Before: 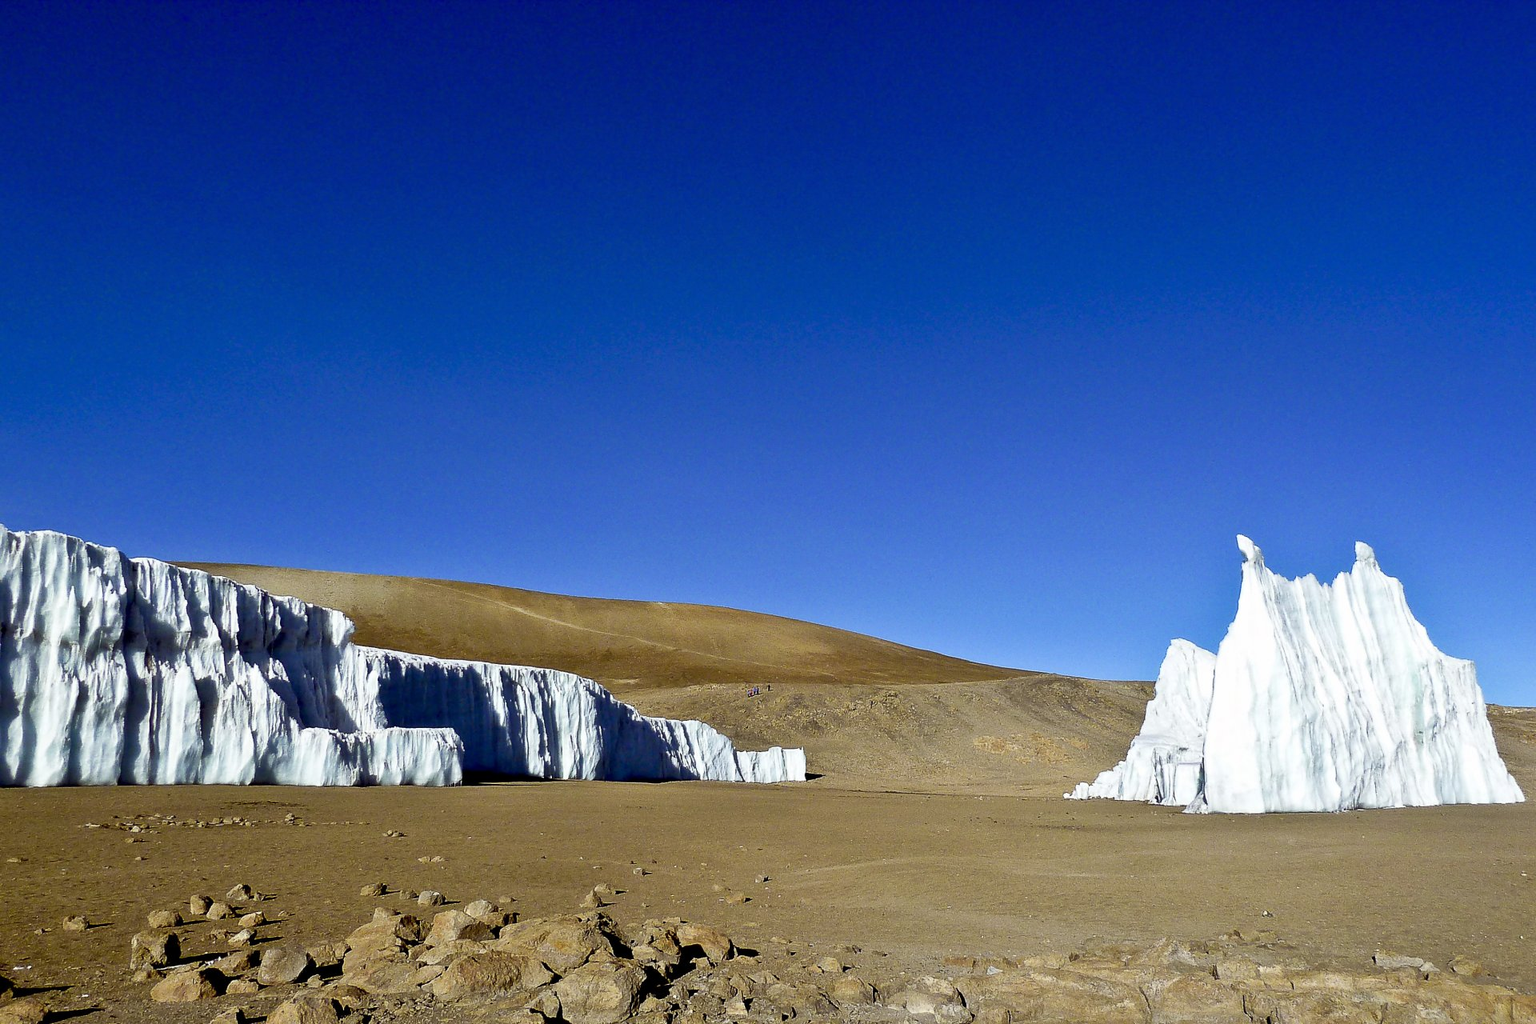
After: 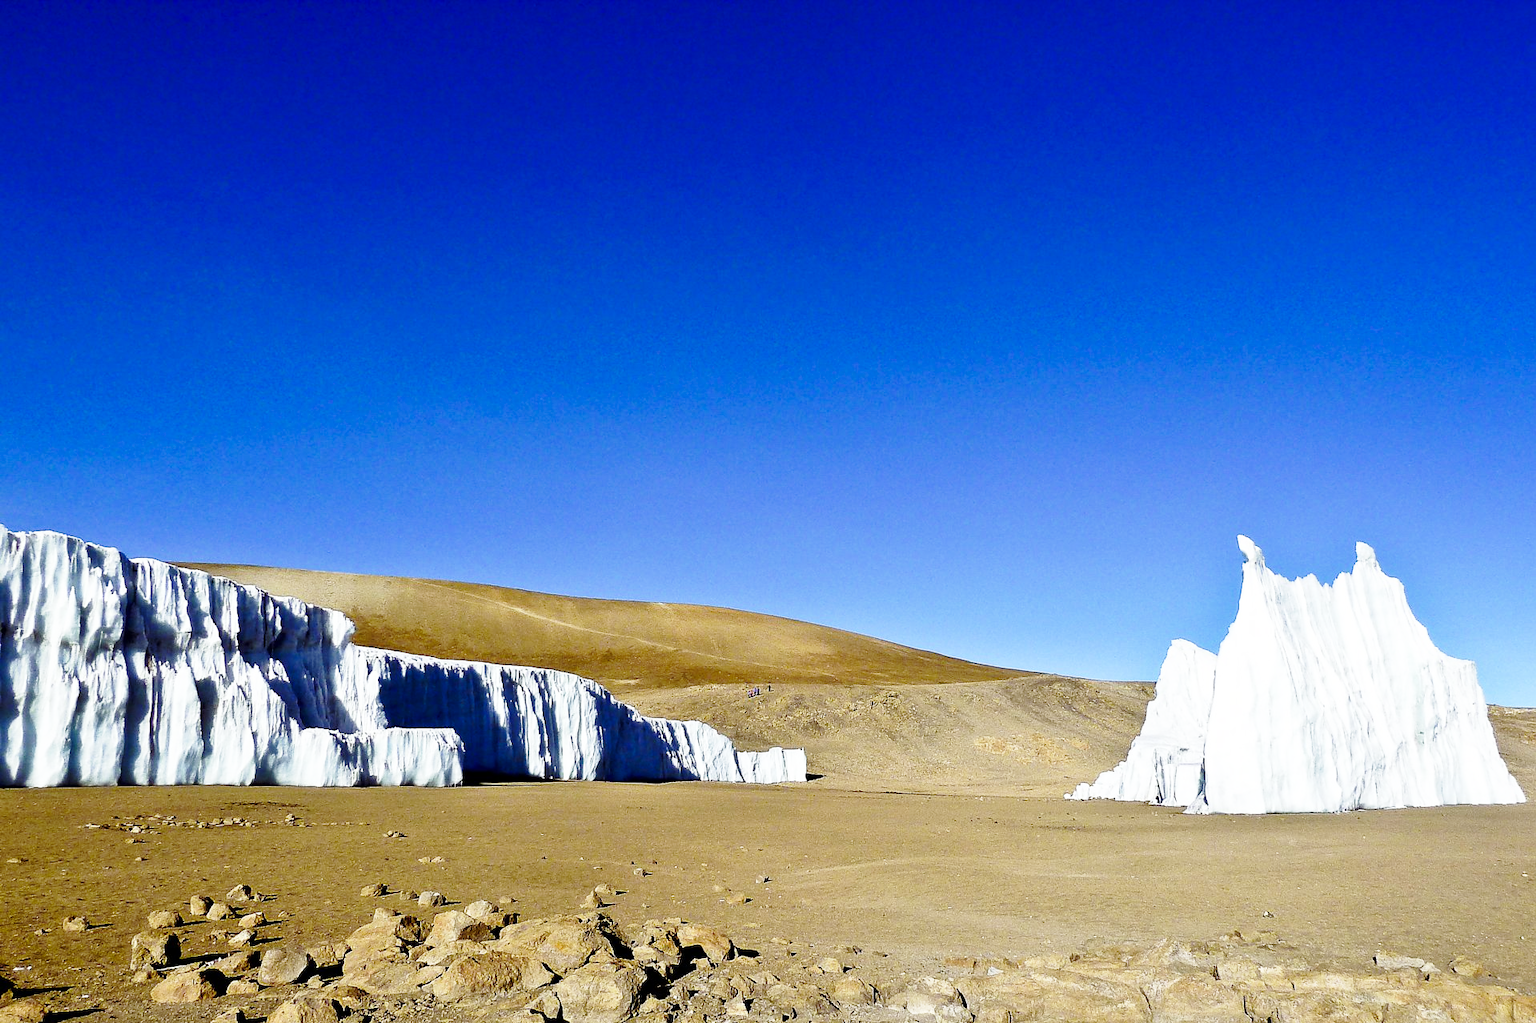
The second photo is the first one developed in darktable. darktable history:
base curve: curves: ch0 [(0, 0) (0.028, 0.03) (0.121, 0.232) (0.46, 0.748) (0.859, 0.968) (1, 1)], preserve colors none
crop: left 0.03%
